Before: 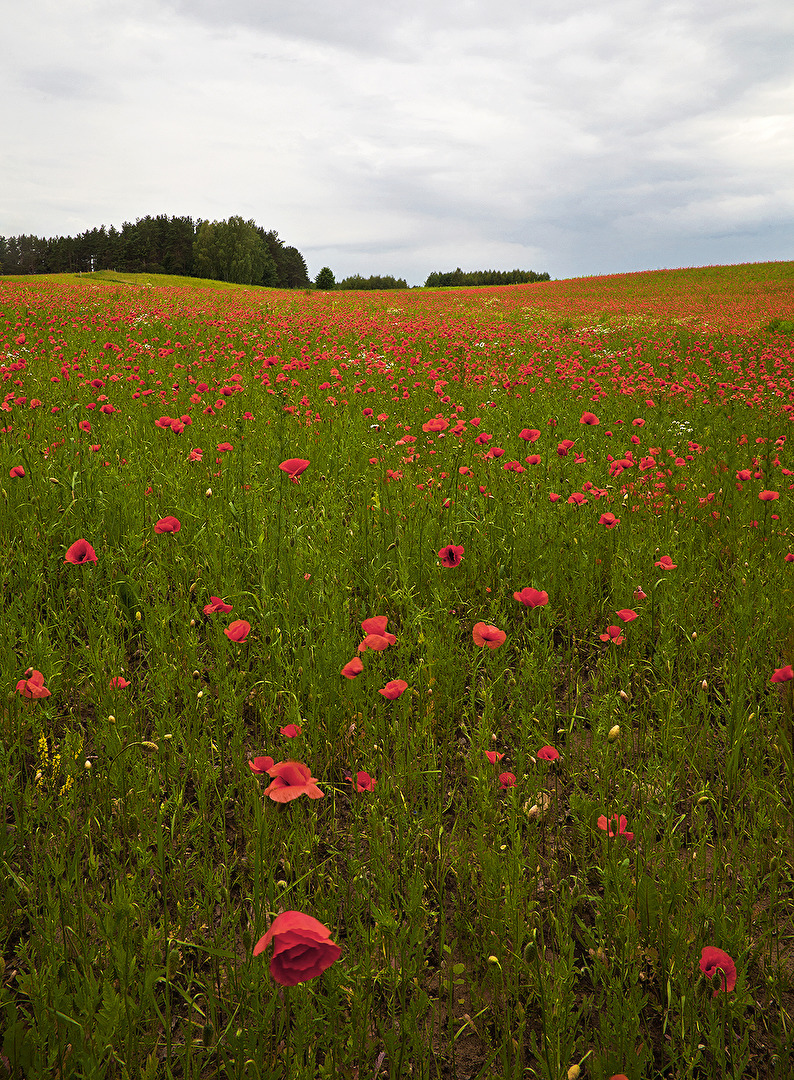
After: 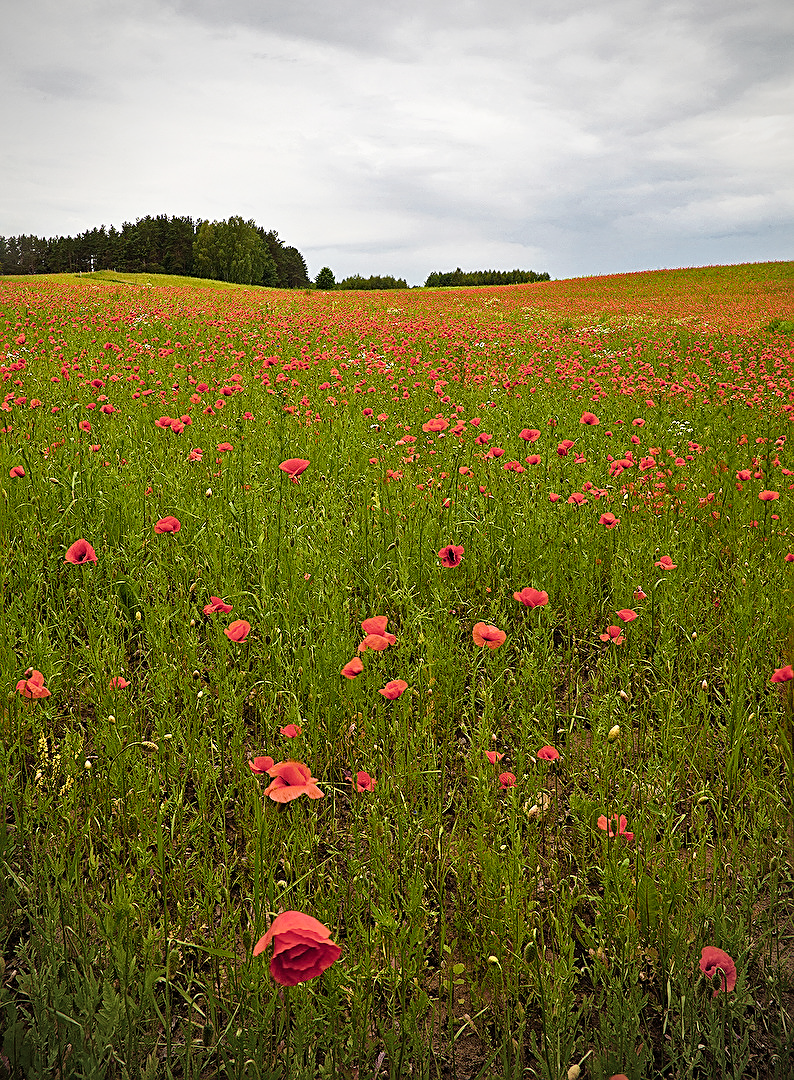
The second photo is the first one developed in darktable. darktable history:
shadows and highlights: shadows 22.36, highlights -48.76, soften with gaussian
tone curve: curves: ch0 [(0, 0) (0.051, 0.047) (0.102, 0.099) (0.228, 0.275) (0.432, 0.535) (0.695, 0.778) (0.908, 0.946) (1, 1)]; ch1 [(0, 0) (0.339, 0.298) (0.402, 0.363) (0.453, 0.421) (0.483, 0.469) (0.494, 0.493) (0.504, 0.501) (0.527, 0.538) (0.563, 0.595) (0.597, 0.632) (1, 1)]; ch2 [(0, 0) (0.48, 0.48) (0.504, 0.5) (0.539, 0.554) (0.59, 0.63) (0.642, 0.684) (0.824, 0.815) (1, 1)], preserve colors none
vignetting: fall-off radius 60.52%
sharpen: on, module defaults
